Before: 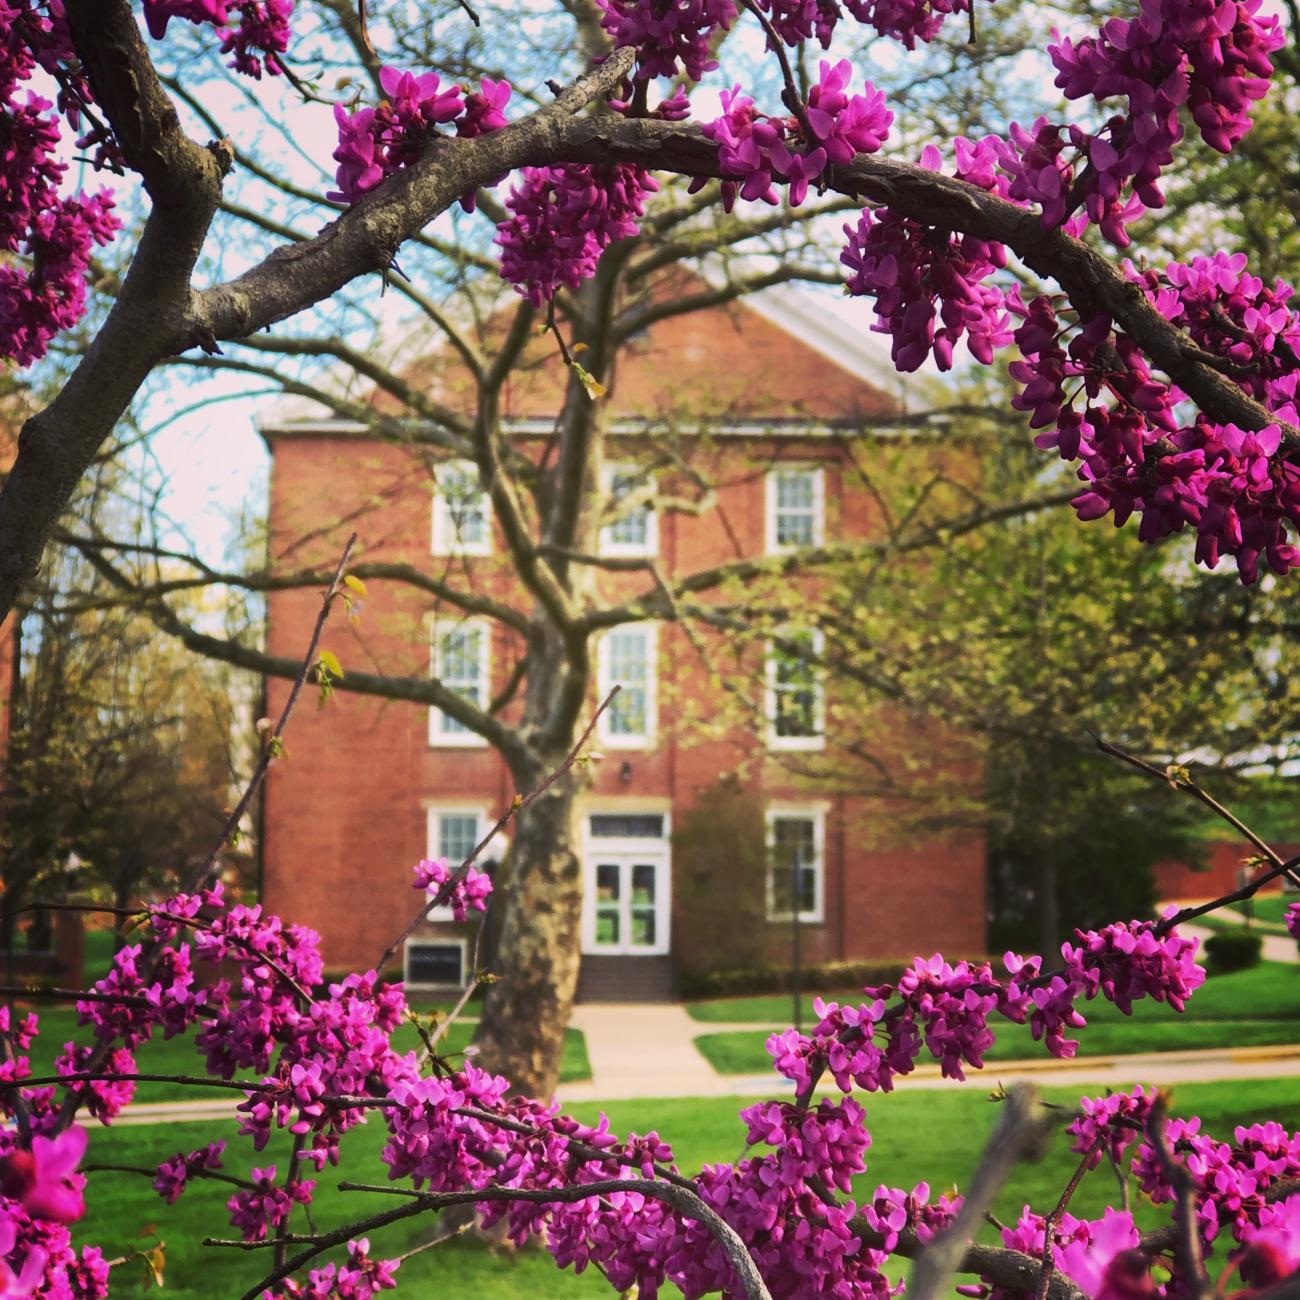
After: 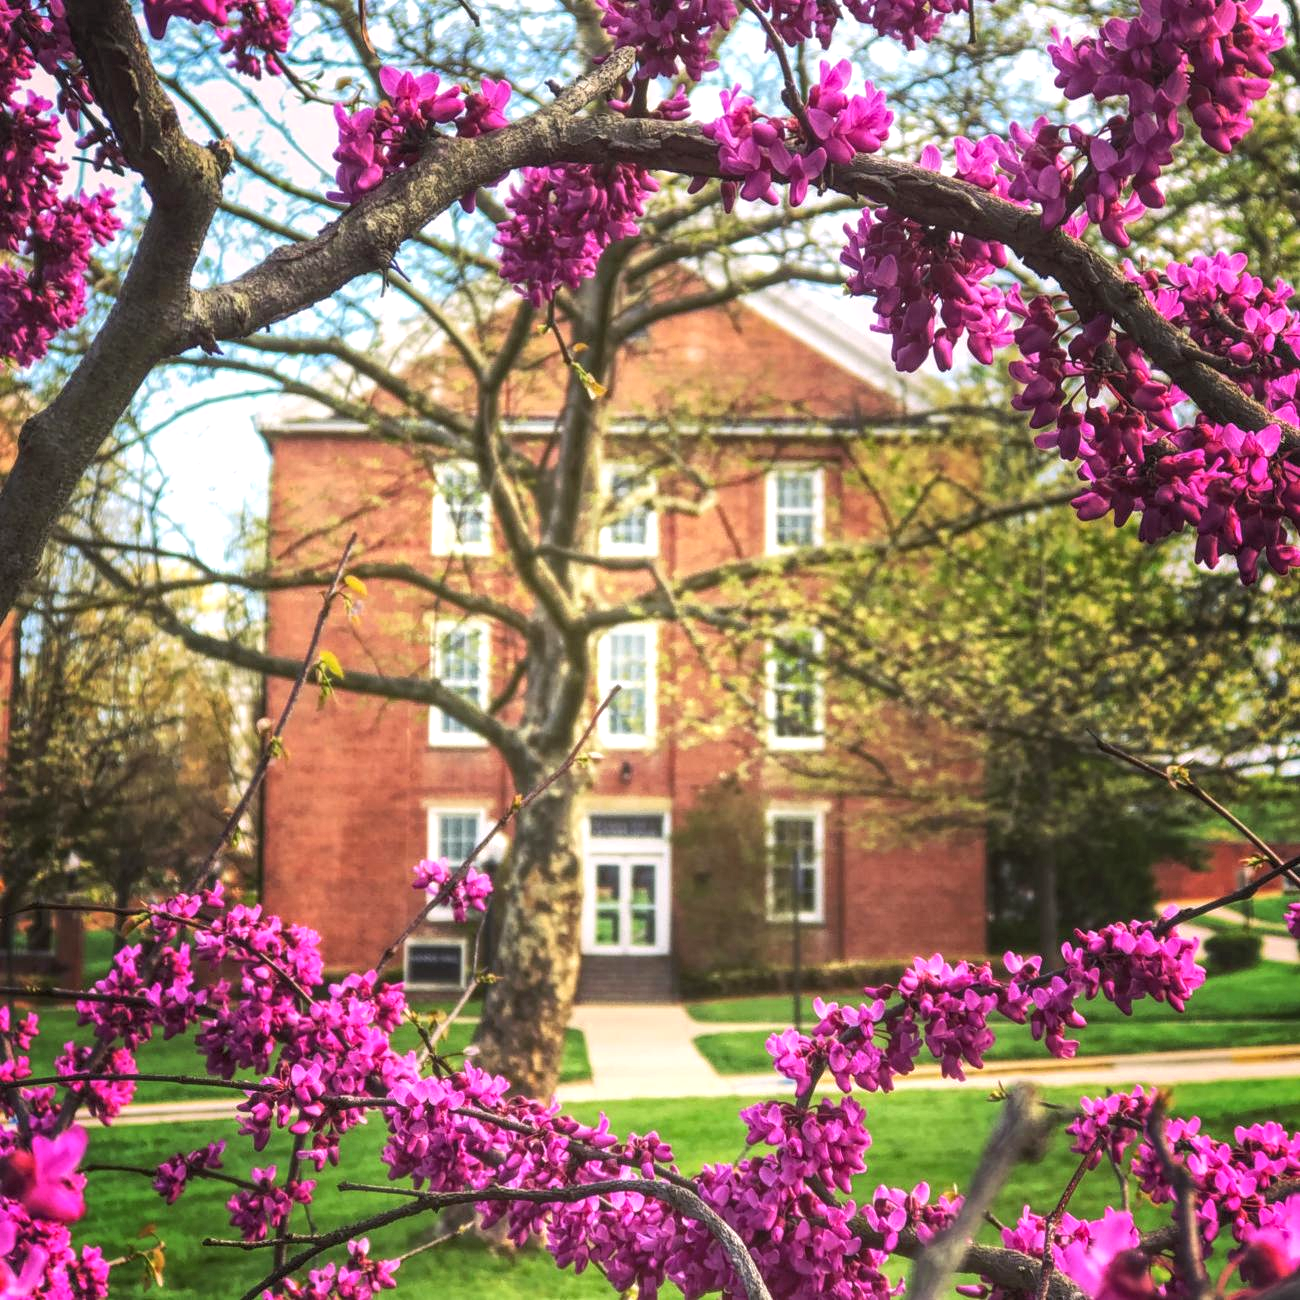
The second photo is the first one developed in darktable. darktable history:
local contrast: highlights 74%, shadows 55%, detail 176%, midtone range 0.207
exposure: black level correction 0, exposure 0.5 EV, compensate highlight preservation false
